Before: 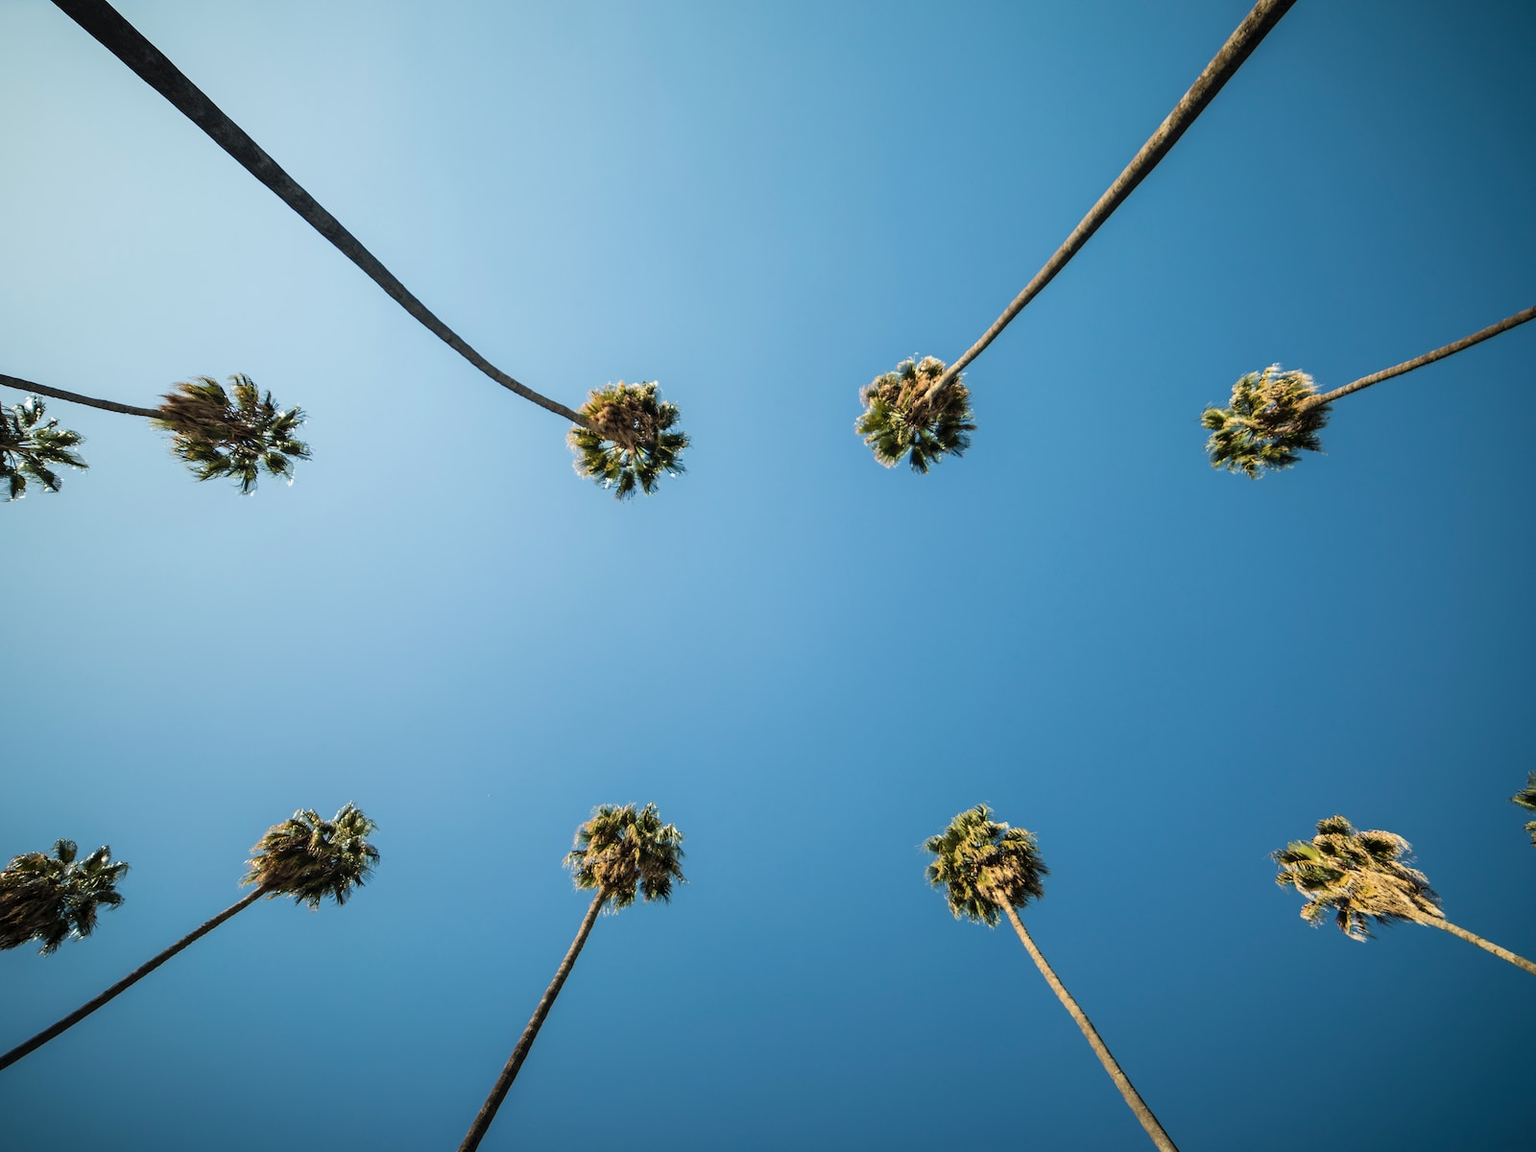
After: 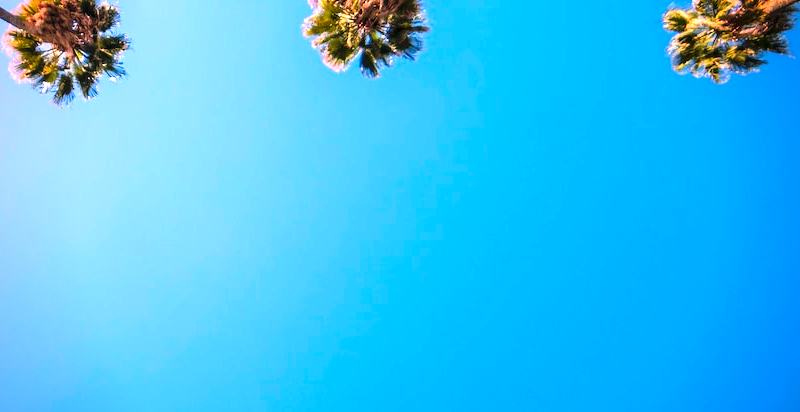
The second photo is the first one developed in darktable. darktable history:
color correction: highlights a* 18.91, highlights b* -11.65, saturation 1.68
vignetting: saturation -0.001, center (0, 0.006)
crop: left 36.782%, top 34.692%, right 13.191%, bottom 30.922%
exposure: exposure 1 EV, compensate highlight preservation false
